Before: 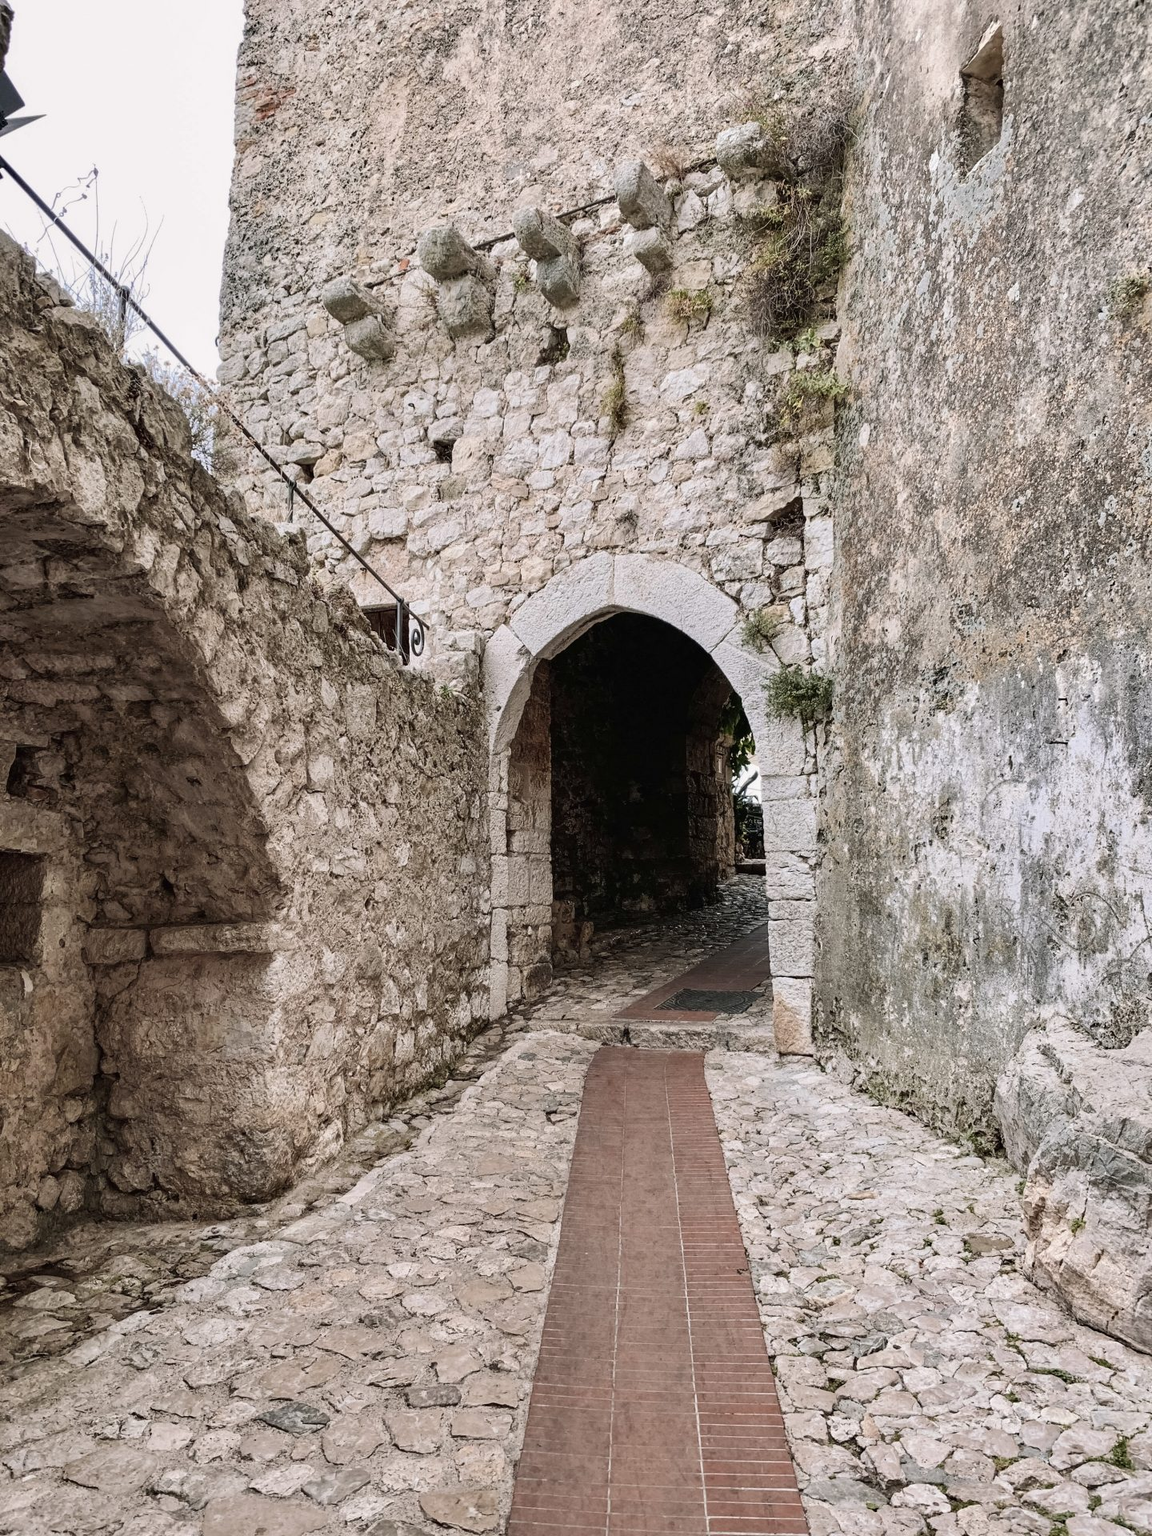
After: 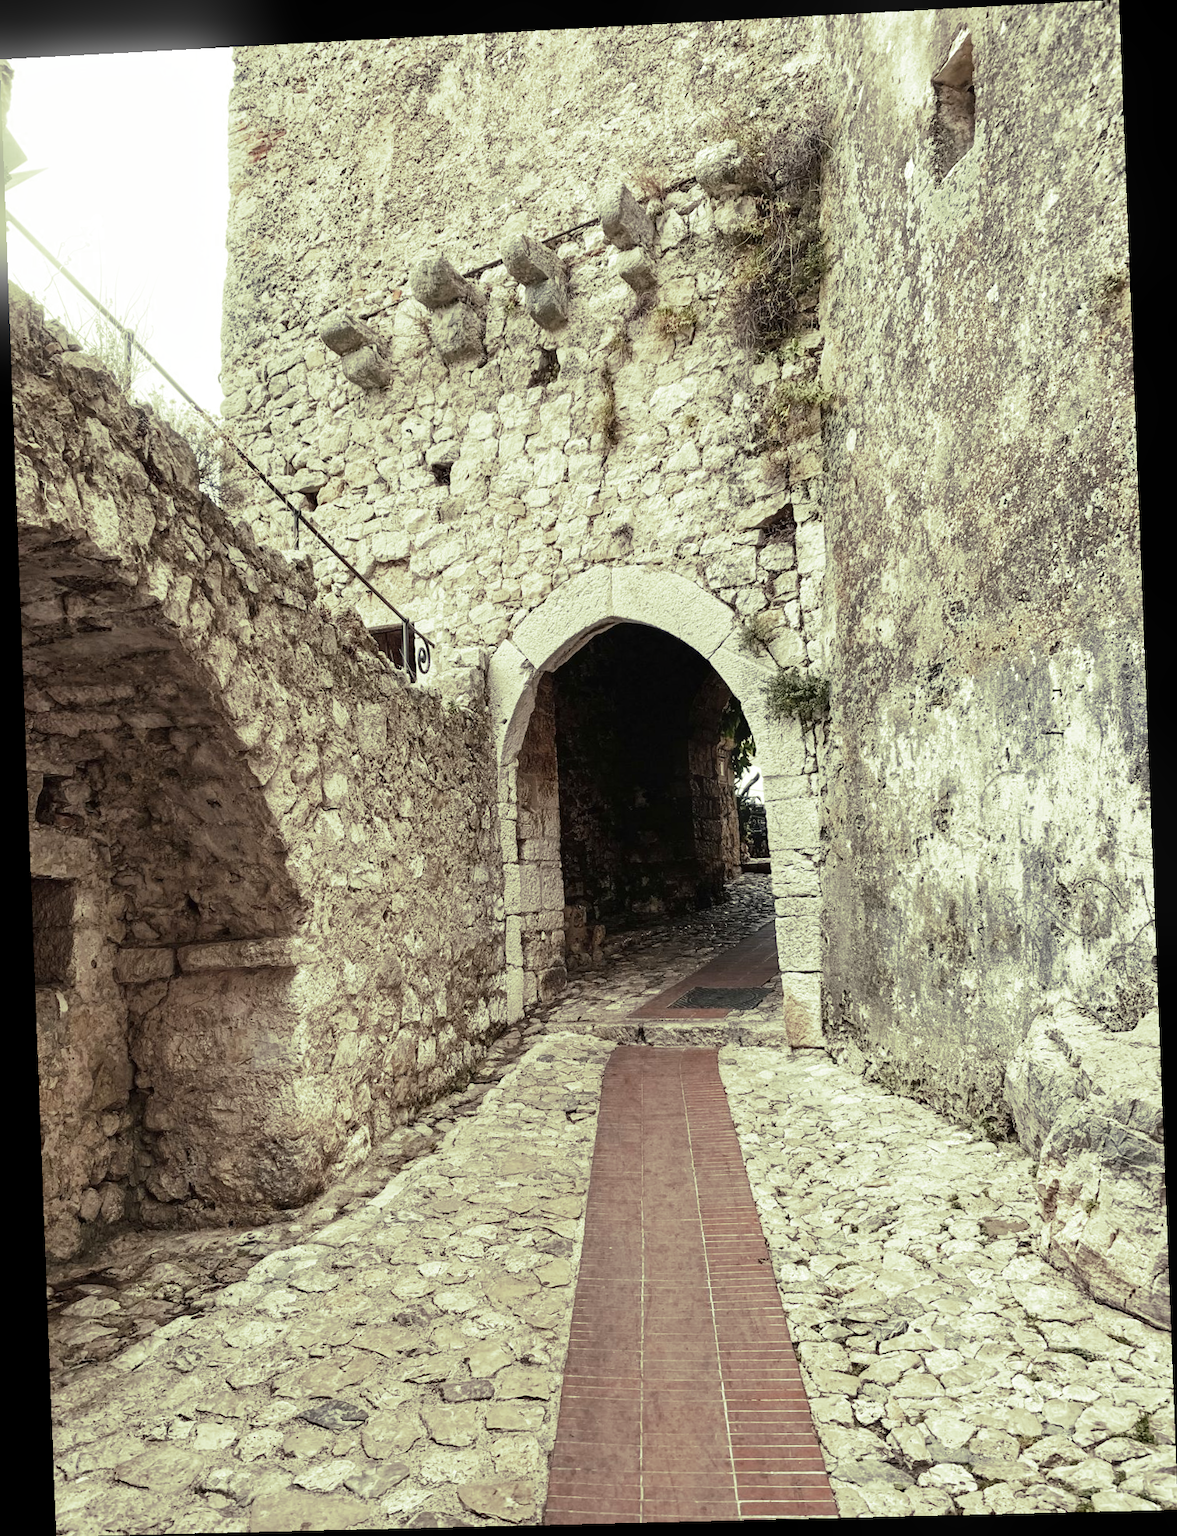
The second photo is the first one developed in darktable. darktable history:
bloom: size 9%, threshold 100%, strength 7%
exposure: exposure 0.2 EV, compensate highlight preservation false
color correction: highlights b* 3
split-toning: shadows › hue 290.82°, shadows › saturation 0.34, highlights › saturation 0.38, balance 0, compress 50%
rotate and perspective: rotation -2.22°, lens shift (horizontal) -0.022, automatic cropping off
